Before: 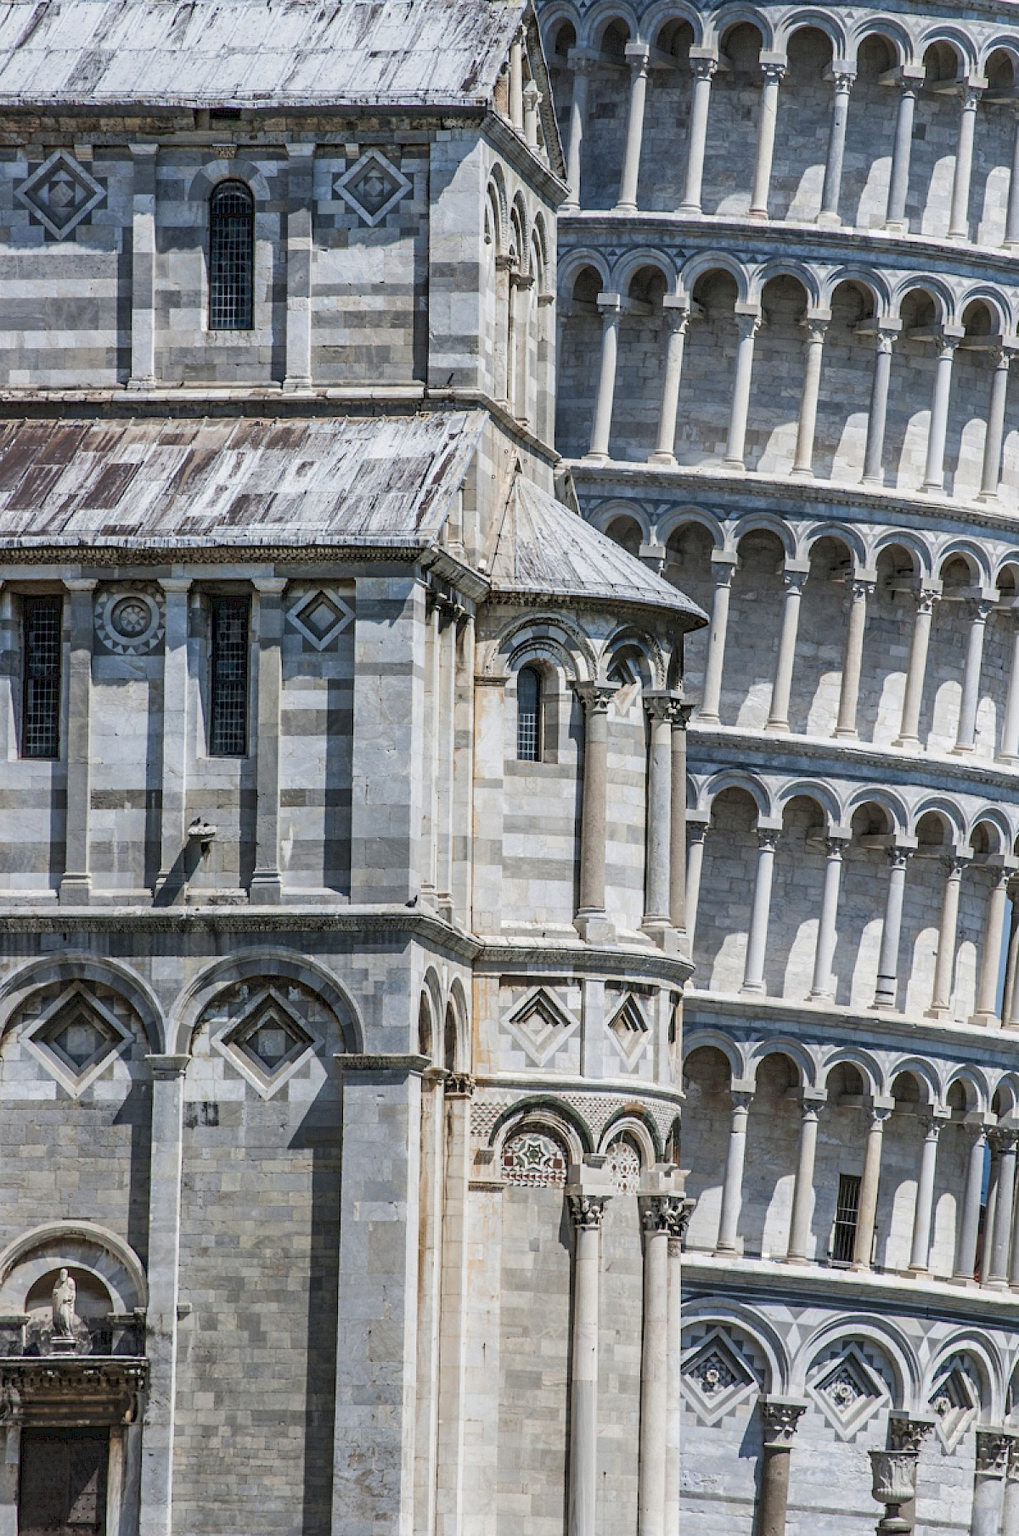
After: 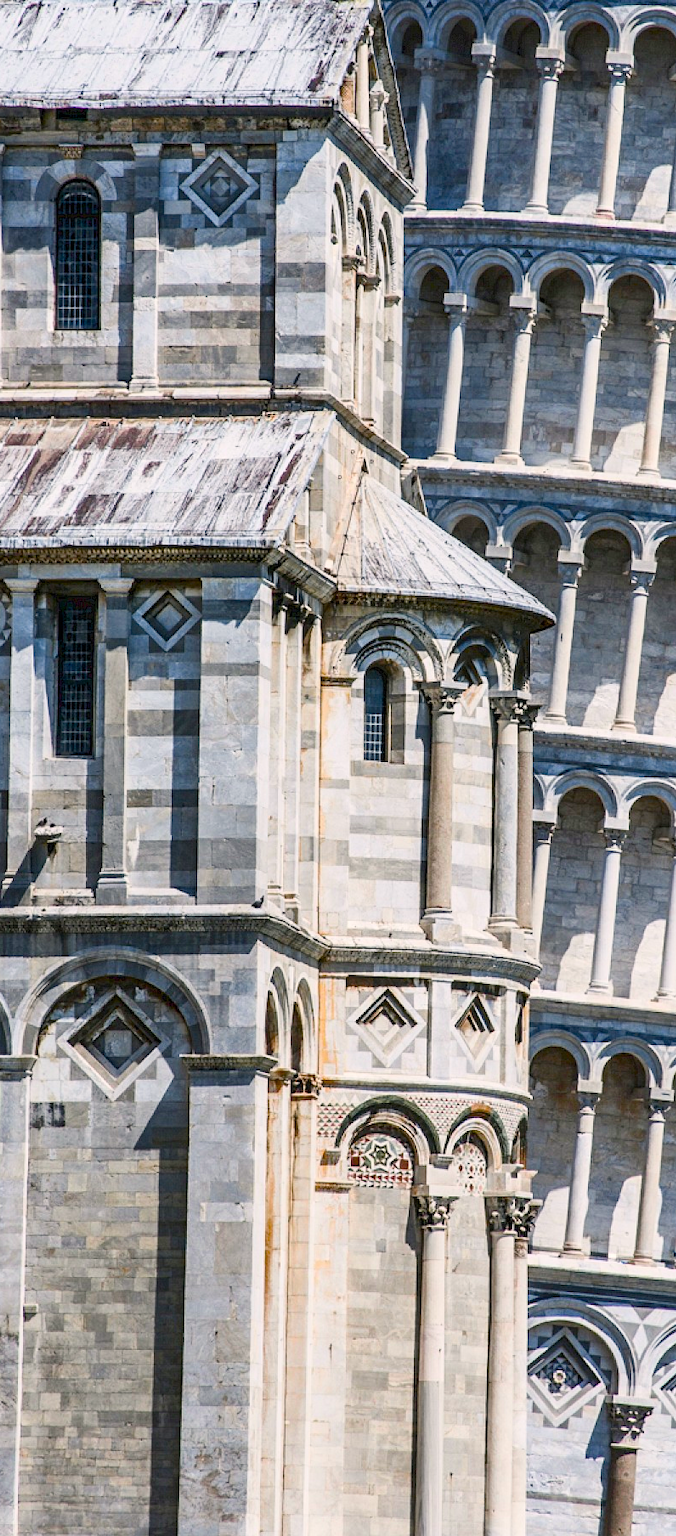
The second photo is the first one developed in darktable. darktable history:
crop and rotate: left 15.154%, right 18.498%
tone curve: curves: ch0 [(0, 0.003) (0.117, 0.101) (0.257, 0.246) (0.408, 0.432) (0.632, 0.716) (0.795, 0.884) (1, 1)]; ch1 [(0, 0) (0.227, 0.197) (0.405, 0.421) (0.501, 0.501) (0.522, 0.526) (0.546, 0.564) (0.589, 0.602) (0.696, 0.761) (0.976, 0.992)]; ch2 [(0, 0) (0.208, 0.176) (0.377, 0.38) (0.5, 0.5) (0.537, 0.534) (0.571, 0.577) (0.627, 0.64) (0.698, 0.76) (1, 1)], color space Lab, independent channels, preserve colors none
color balance rgb: power › hue 61.47°, highlights gain › chroma 1.631%, highlights gain › hue 55.28°, linear chroma grading › global chroma 14.502%, perceptual saturation grading › global saturation 20%, perceptual saturation grading › highlights -25.013%, perceptual saturation grading › shadows 49.911%, global vibrance 20%
